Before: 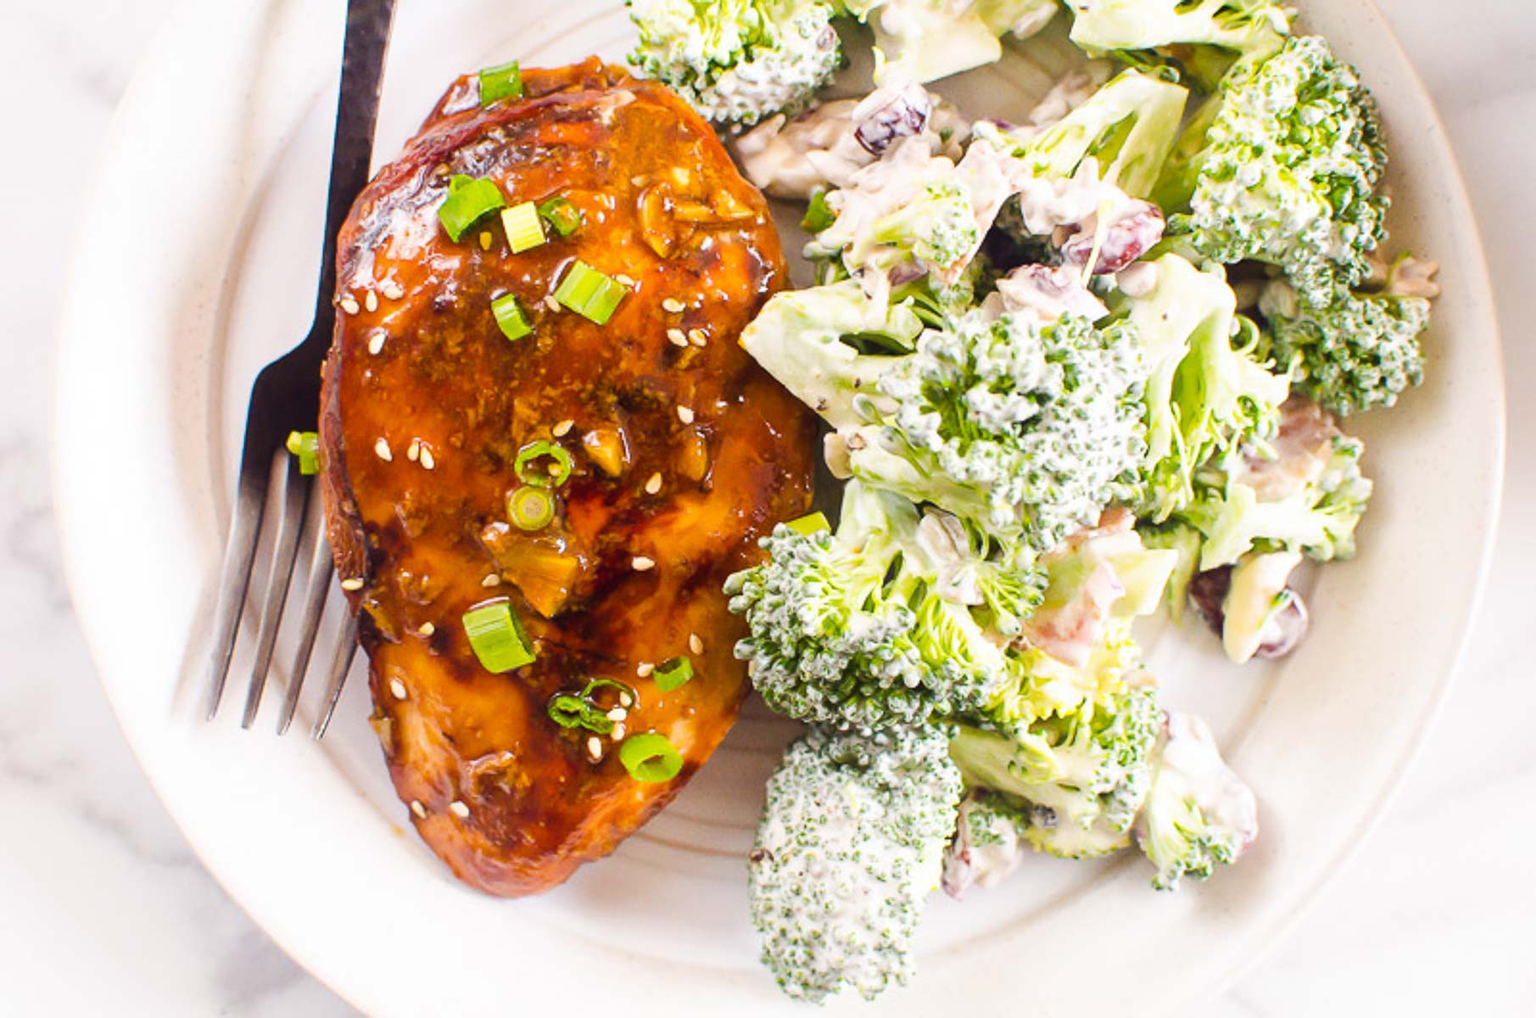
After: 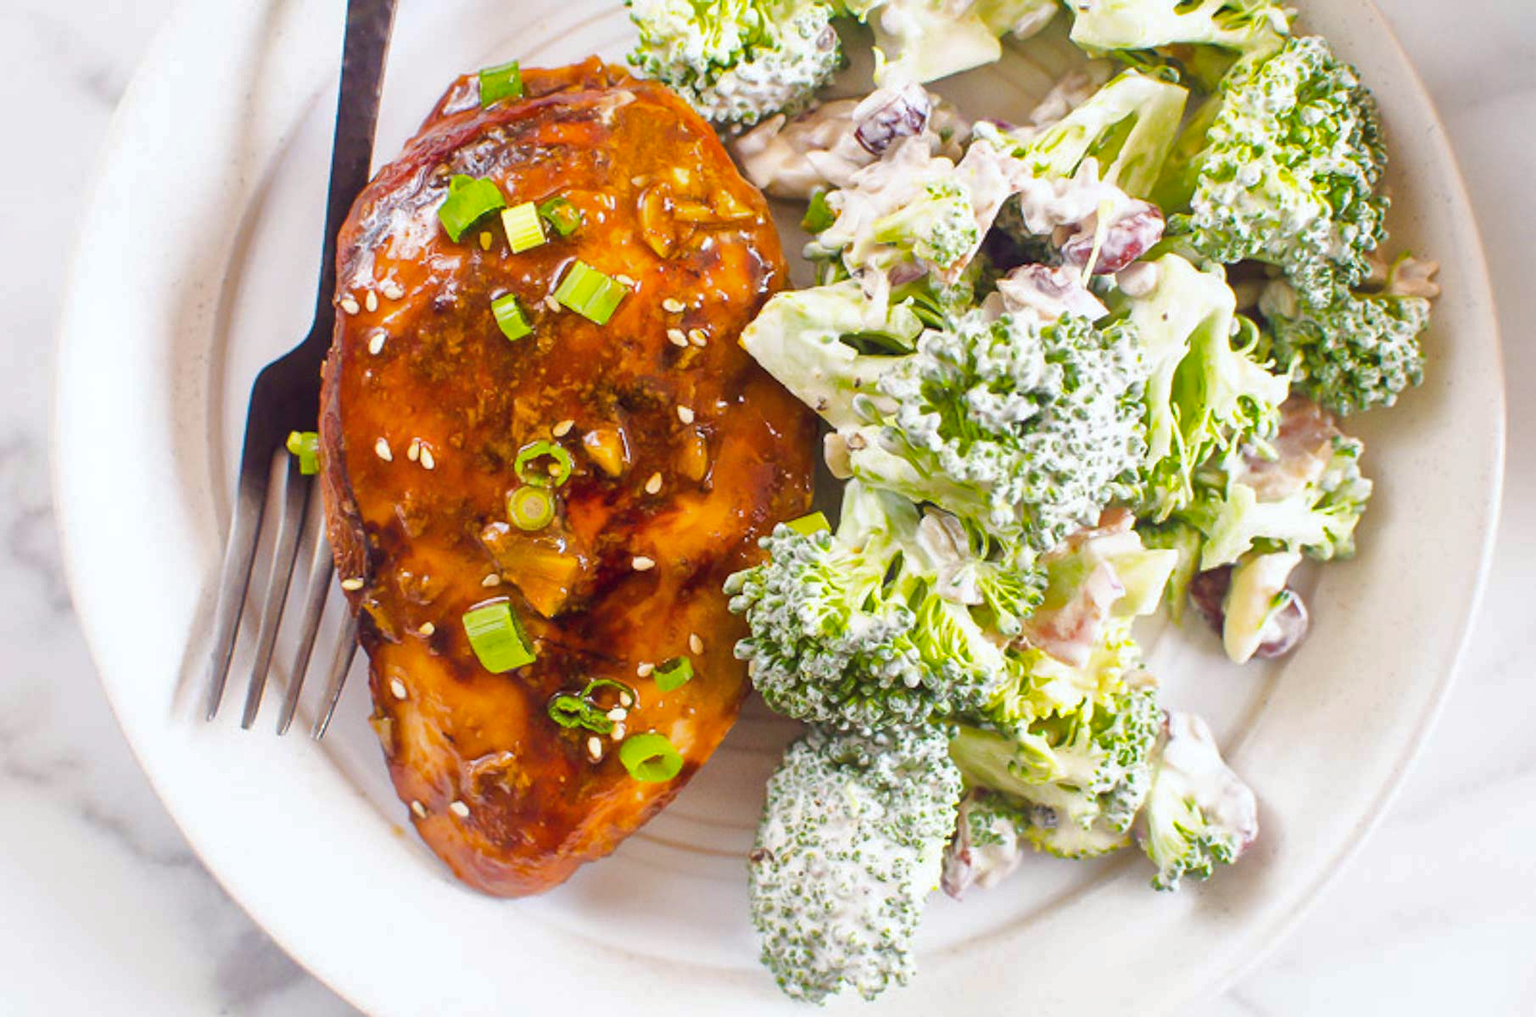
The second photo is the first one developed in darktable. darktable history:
shadows and highlights: on, module defaults
white balance: red 0.986, blue 1.01
